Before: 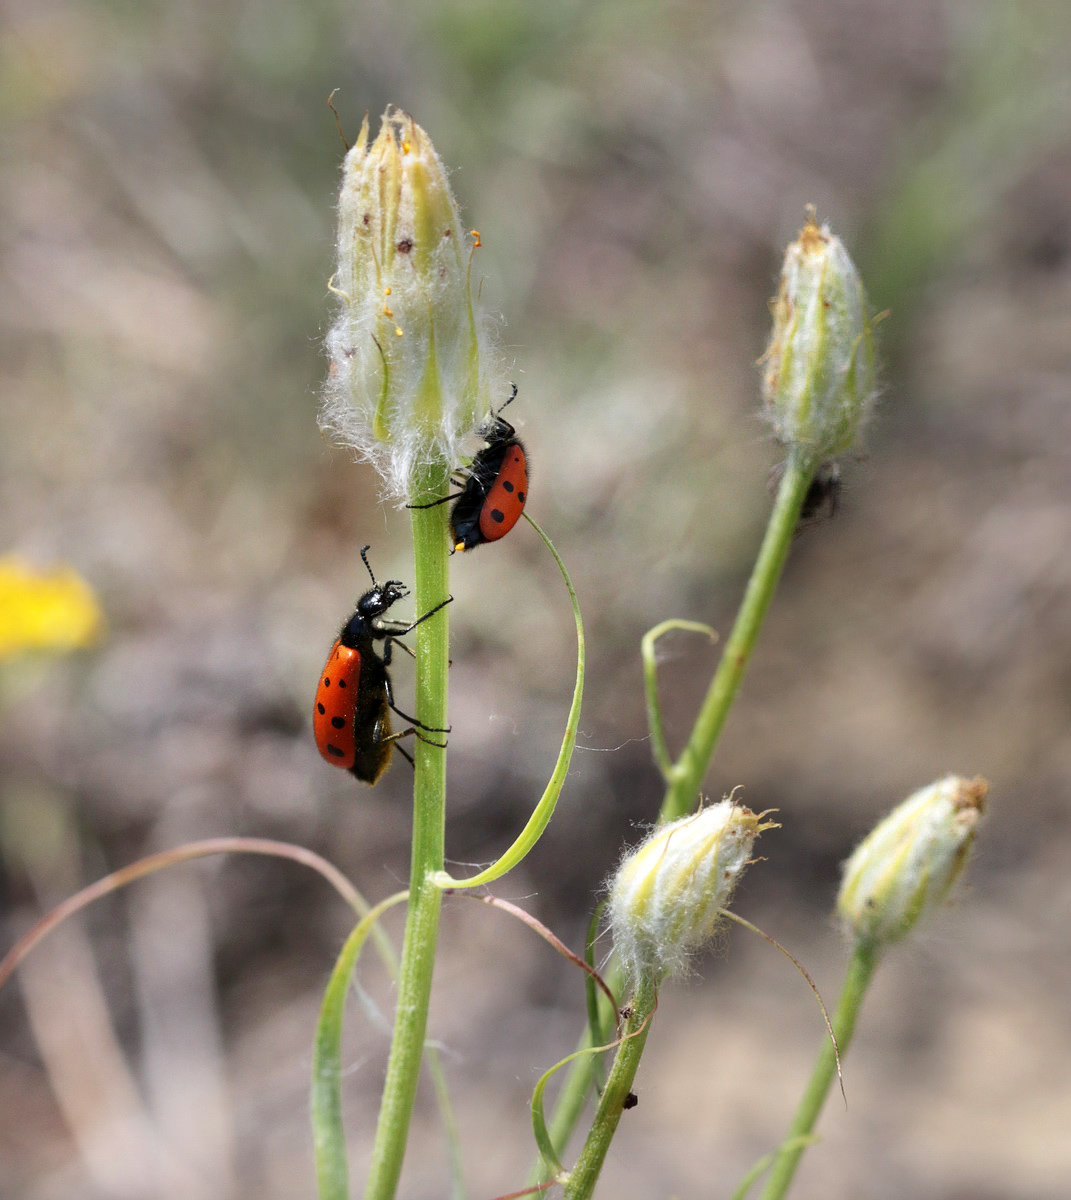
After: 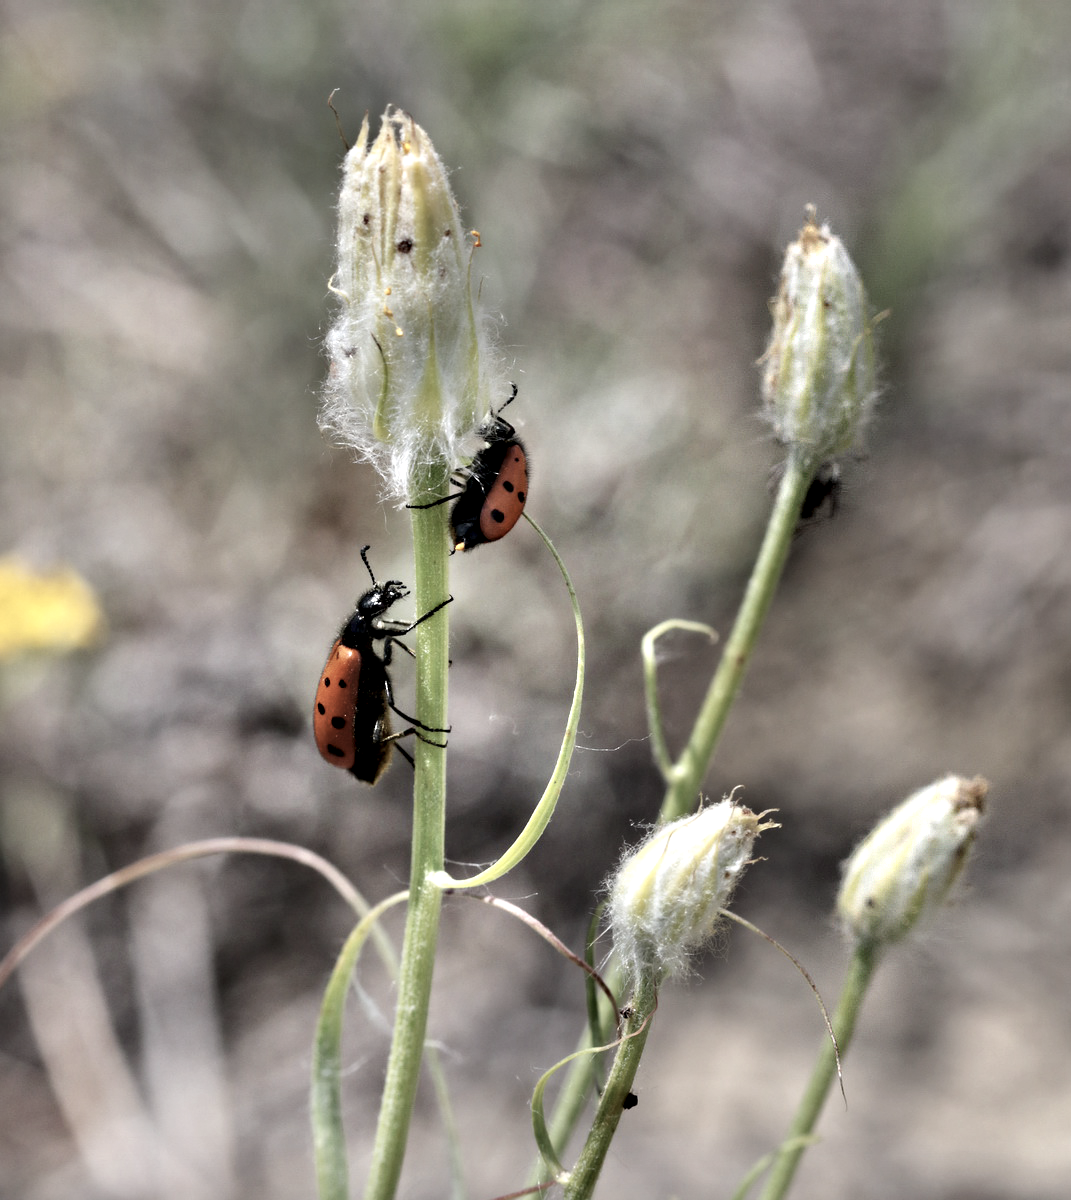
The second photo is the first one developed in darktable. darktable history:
contrast equalizer: y [[0.511, 0.558, 0.631, 0.632, 0.559, 0.512], [0.5 ×6], [0.507, 0.559, 0.627, 0.644, 0.647, 0.647], [0 ×6], [0 ×6]]
color correction: saturation 0.57
